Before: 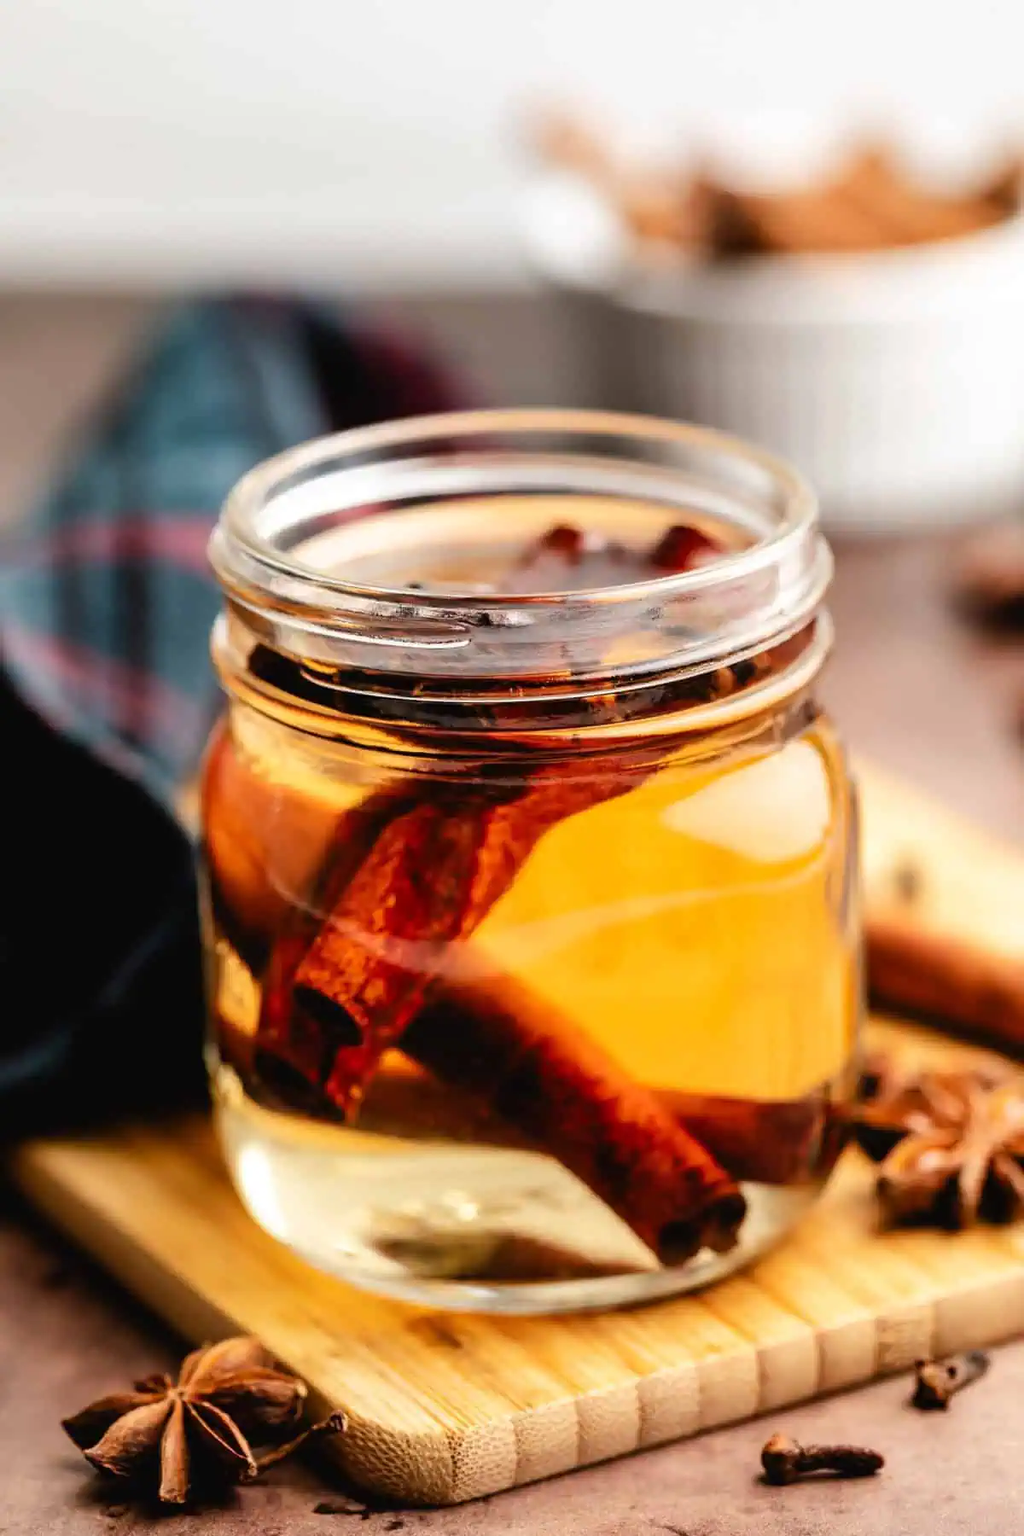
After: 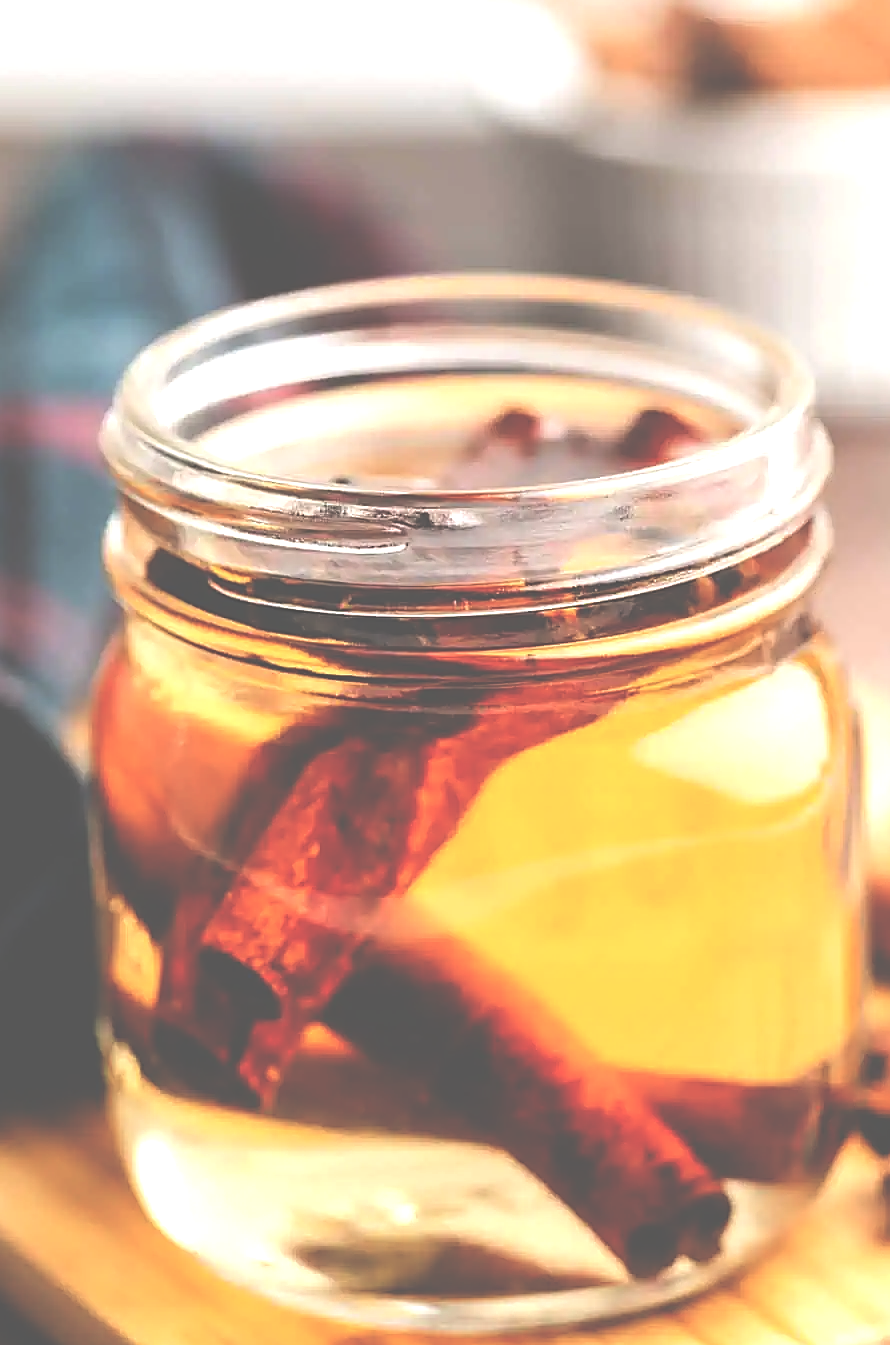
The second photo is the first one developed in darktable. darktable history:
crop and rotate: left 12.039%, top 11.447%, right 13.777%, bottom 13.793%
exposure: black level correction -0.072, exposure 0.5 EV, compensate highlight preservation false
tone equalizer: edges refinement/feathering 500, mask exposure compensation -1.57 EV, preserve details guided filter
sharpen: on, module defaults
